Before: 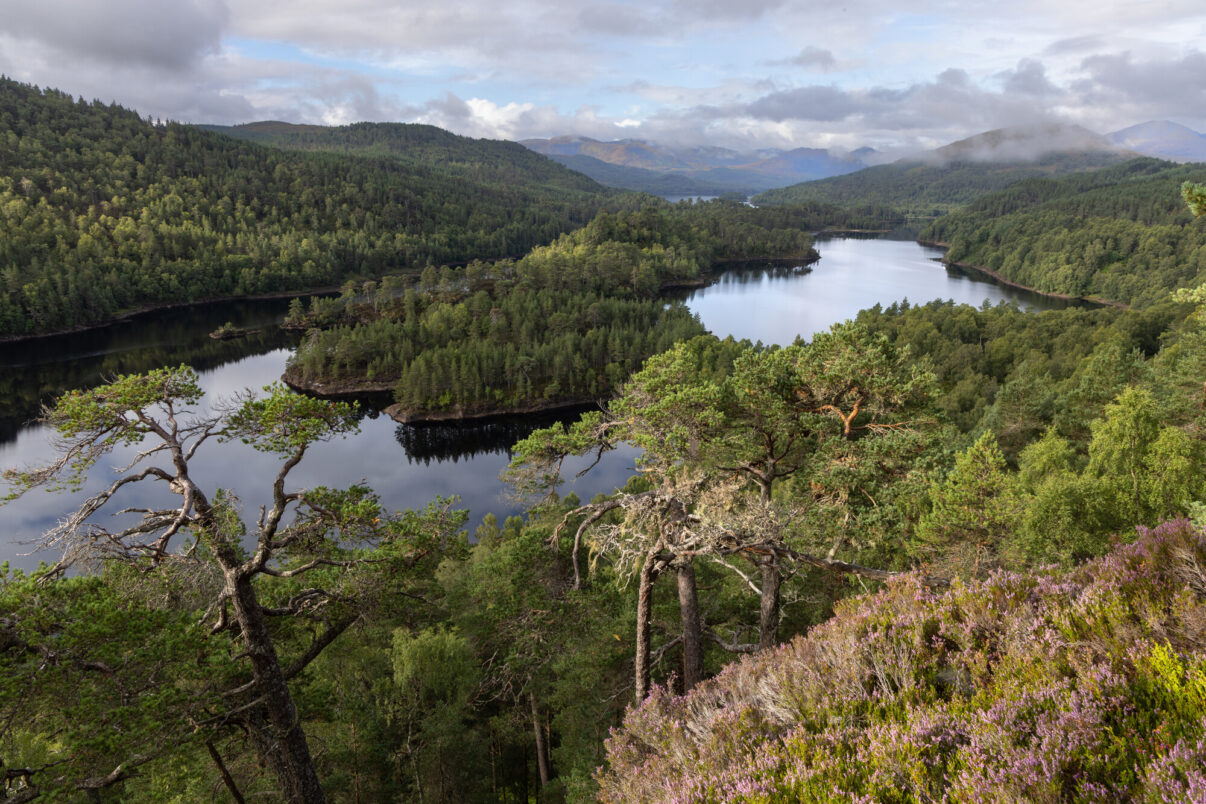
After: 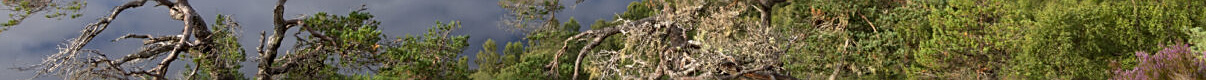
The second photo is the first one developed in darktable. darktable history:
sharpen: on, module defaults
tone equalizer: on, module defaults
crop and rotate: top 59.084%, bottom 30.916%
shadows and highlights: white point adjustment -3.64, highlights -63.34, highlights color adjustment 42%, soften with gaussian
